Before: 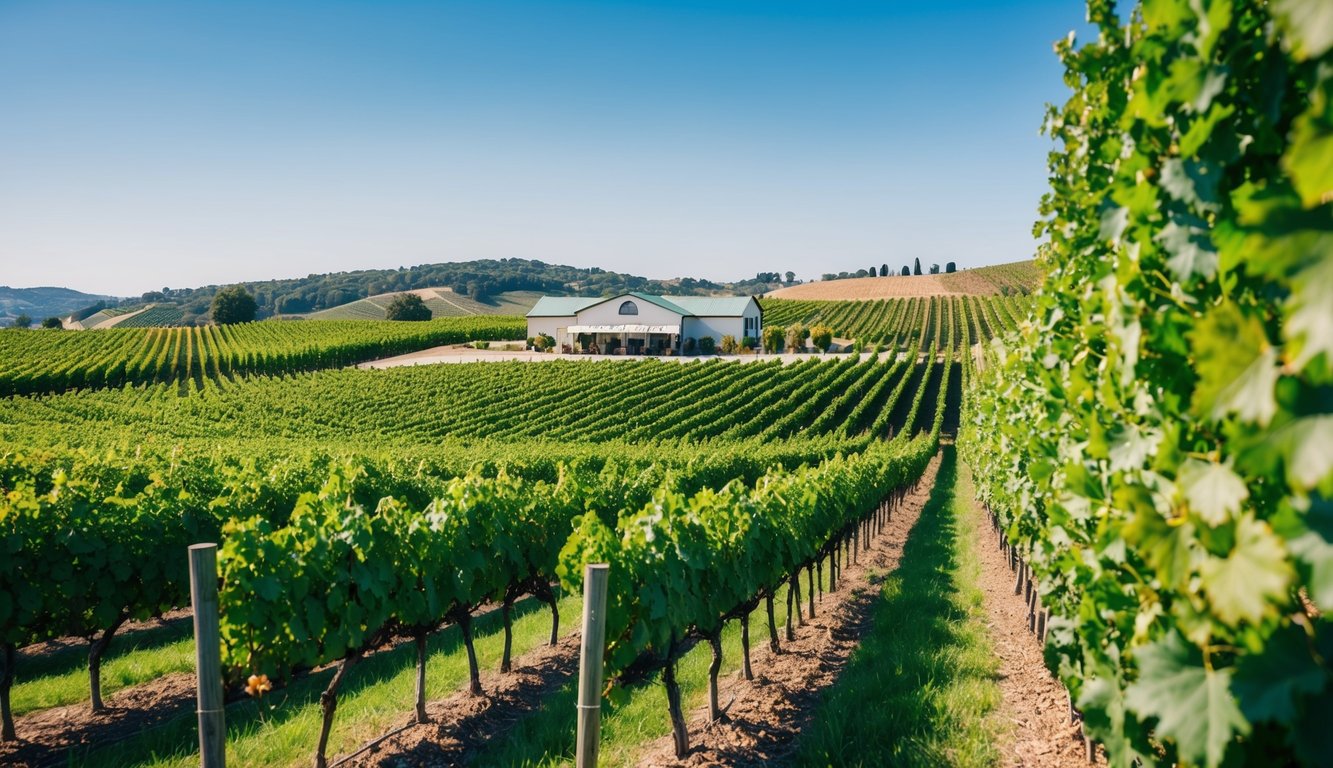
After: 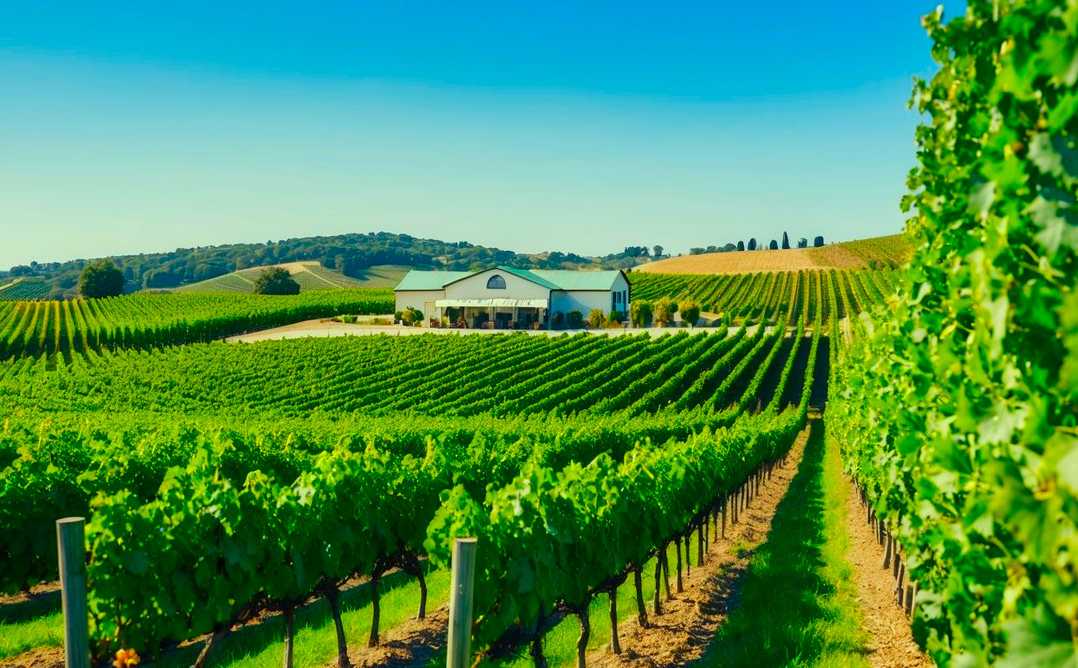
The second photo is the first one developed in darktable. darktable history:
crop: left 9.929%, top 3.475%, right 9.188%, bottom 9.529%
color correction: highlights a* -10.77, highlights b* 9.8, saturation 1.72
